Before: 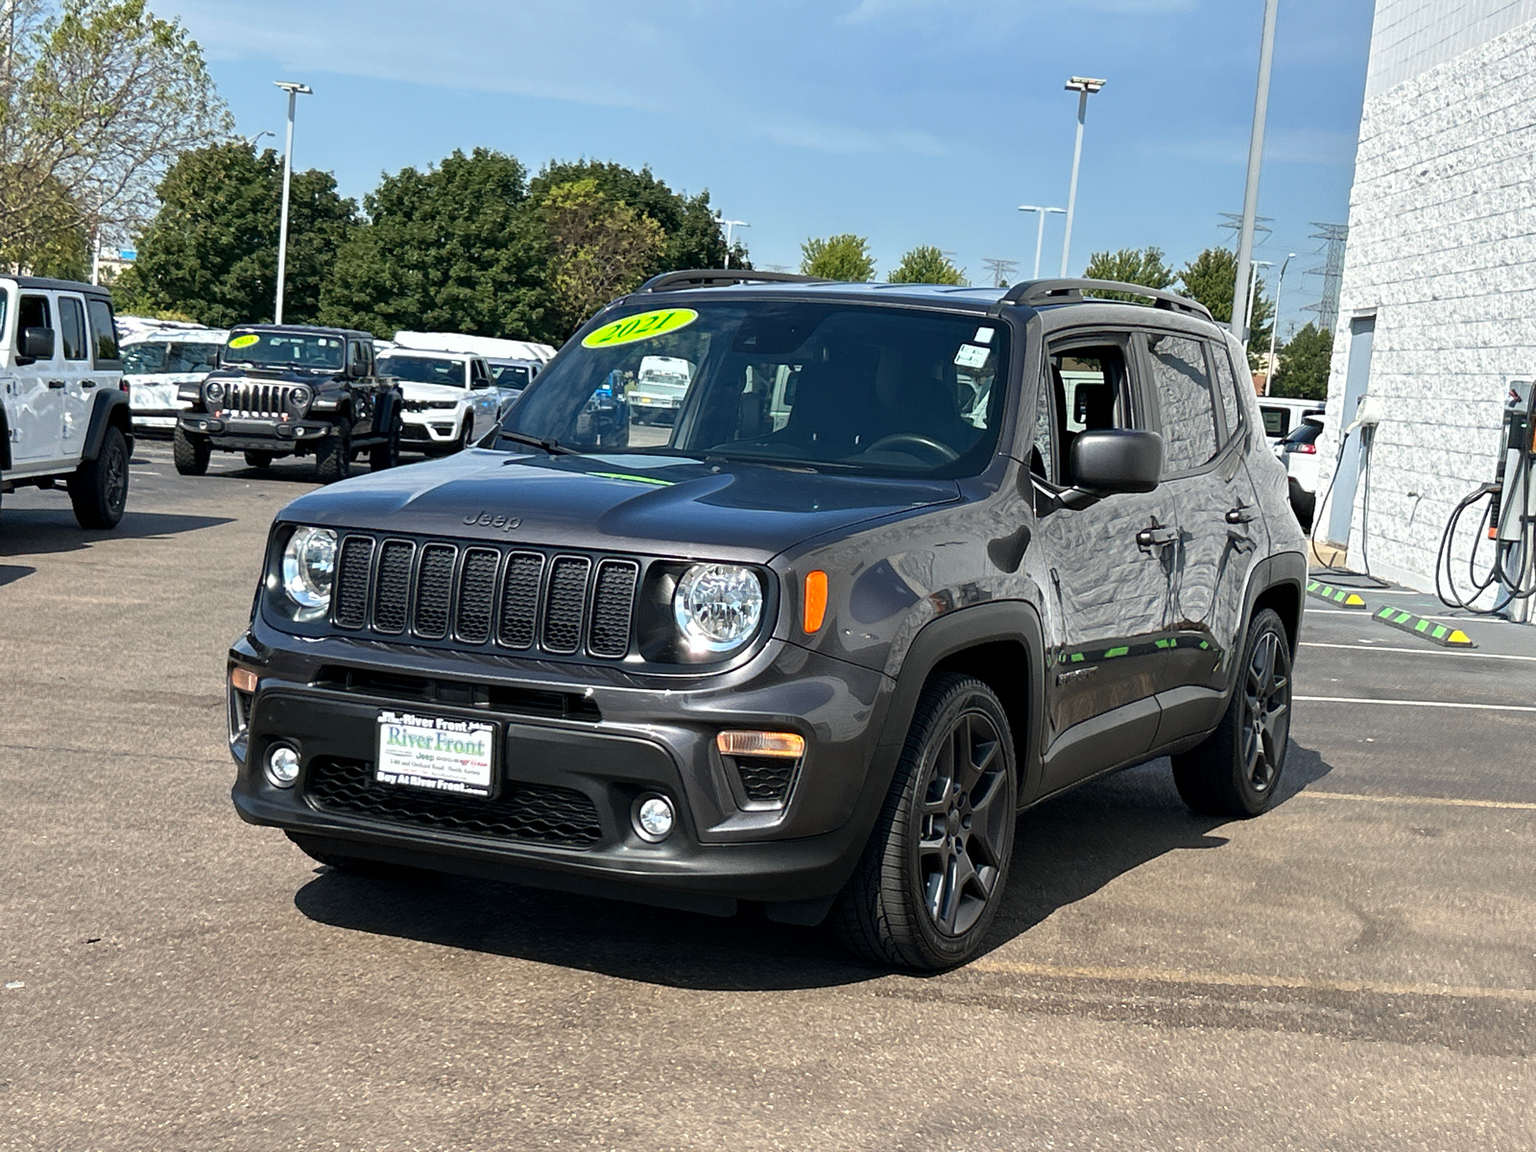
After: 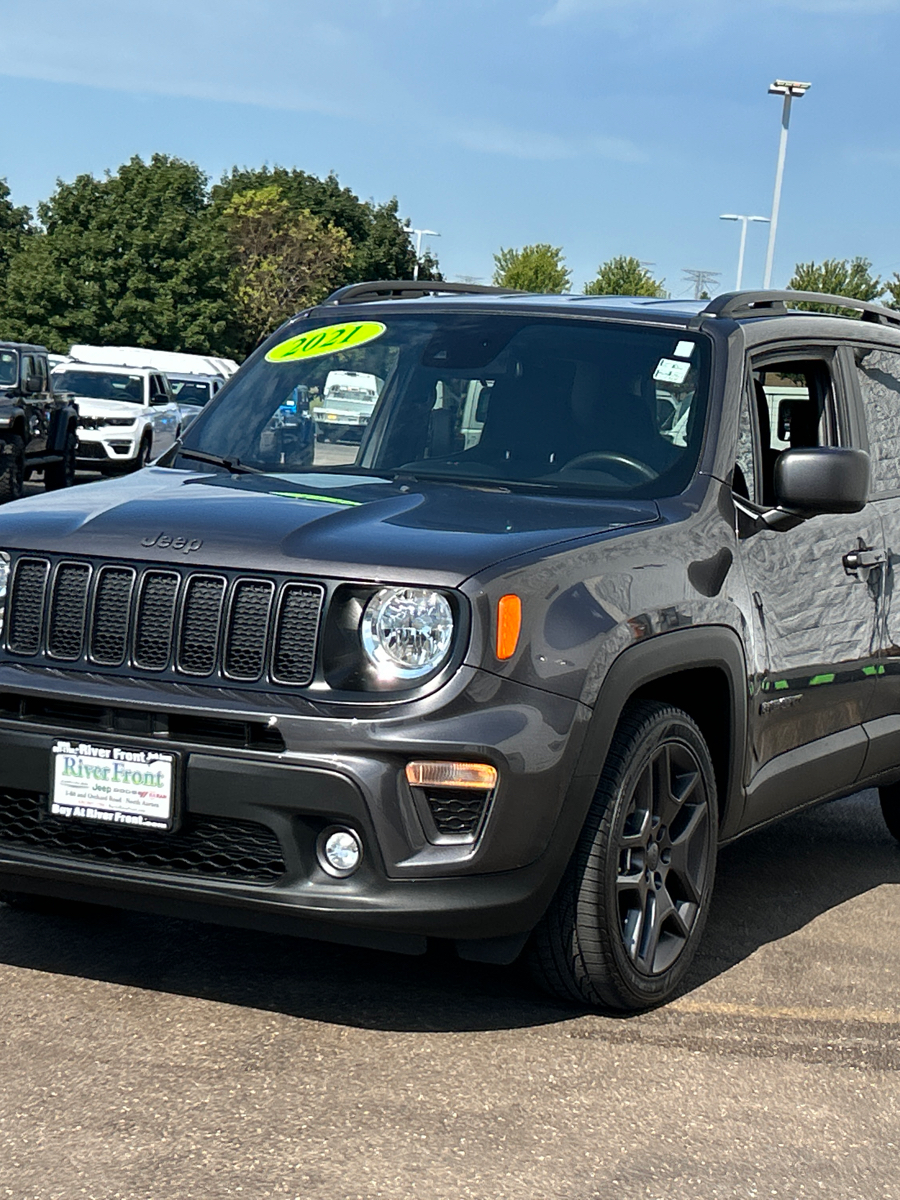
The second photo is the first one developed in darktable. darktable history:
crop: left 21.331%, right 22.393%
